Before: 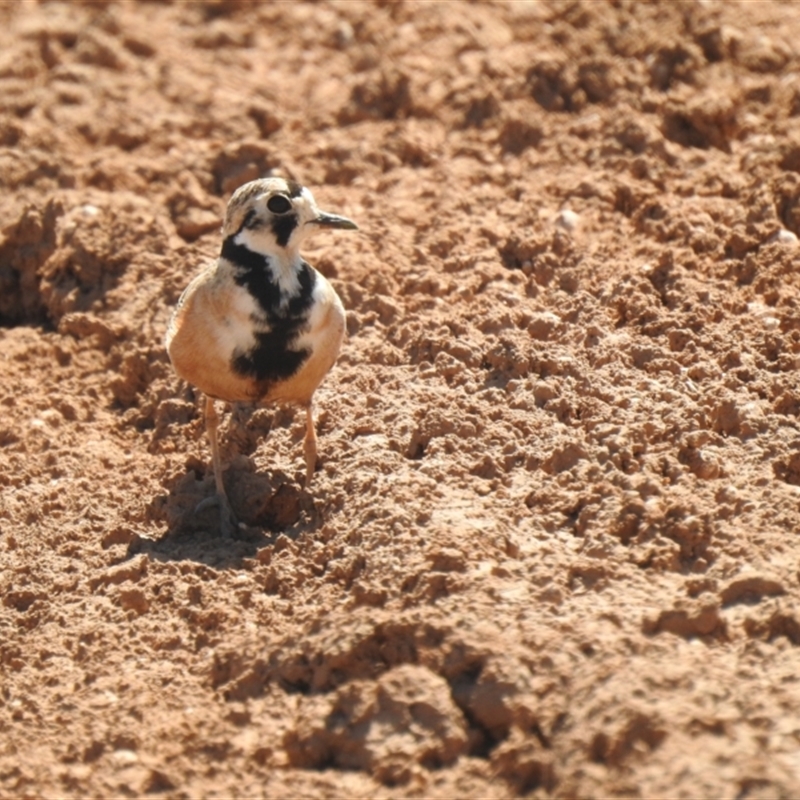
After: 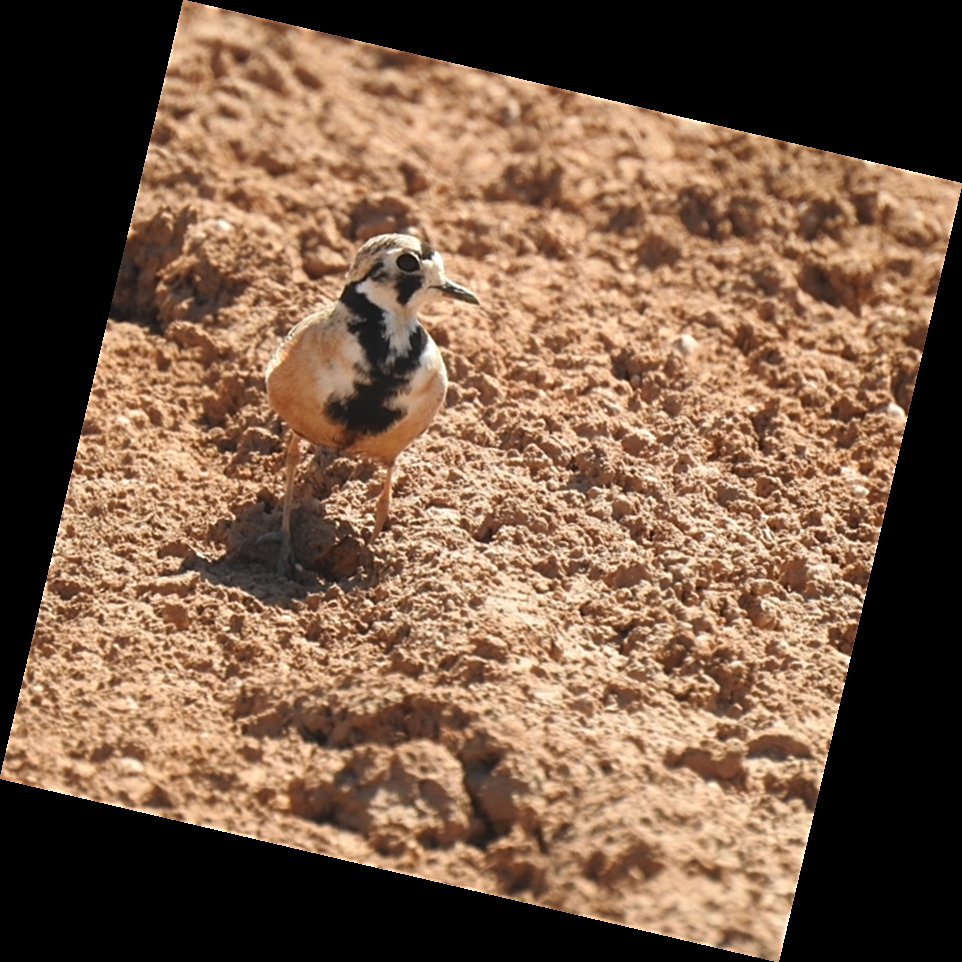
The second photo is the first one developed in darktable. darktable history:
sharpen: on, module defaults
rotate and perspective: rotation 13.27°, automatic cropping off
